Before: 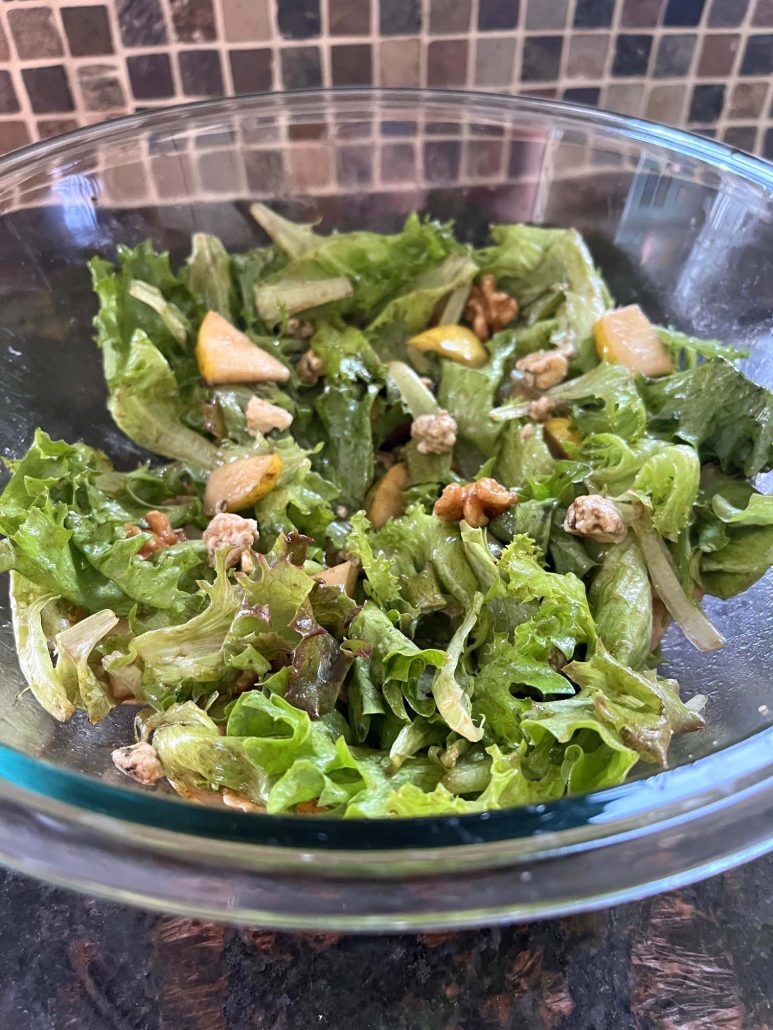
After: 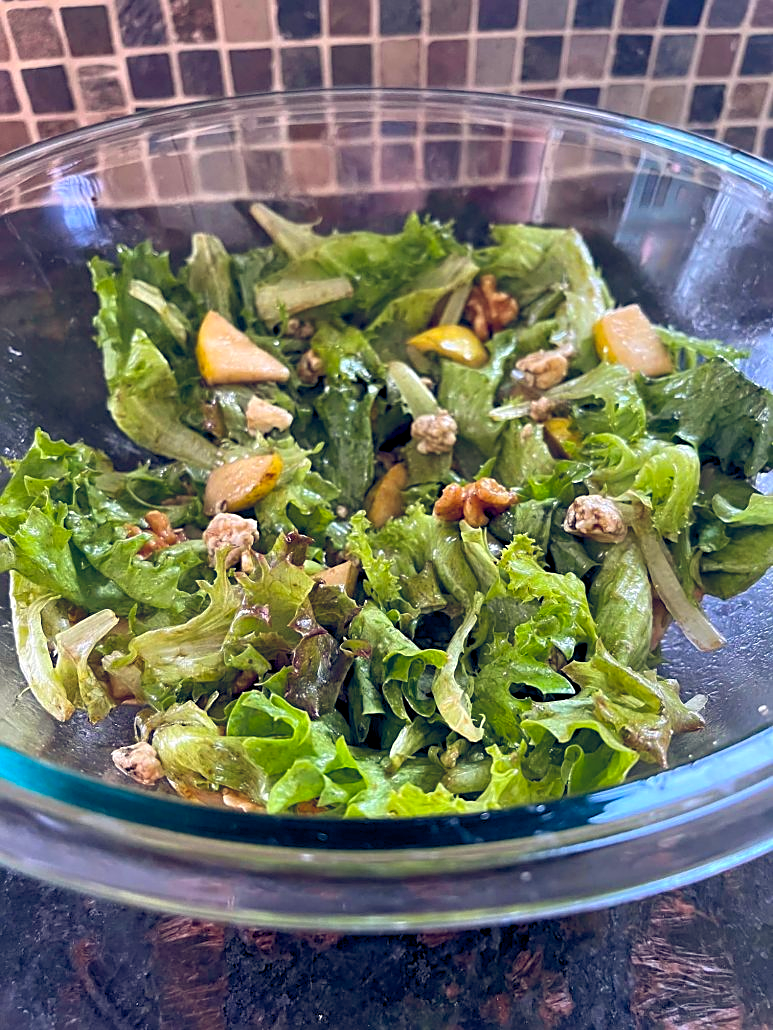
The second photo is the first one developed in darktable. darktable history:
color correction: highlights b* -0.033
color balance rgb: power › hue 72.3°, global offset › luminance -0.291%, global offset › chroma 0.303%, global offset › hue 259.93°, perceptual saturation grading › global saturation 19.706%, global vibrance 23.684%
sharpen: on, module defaults
